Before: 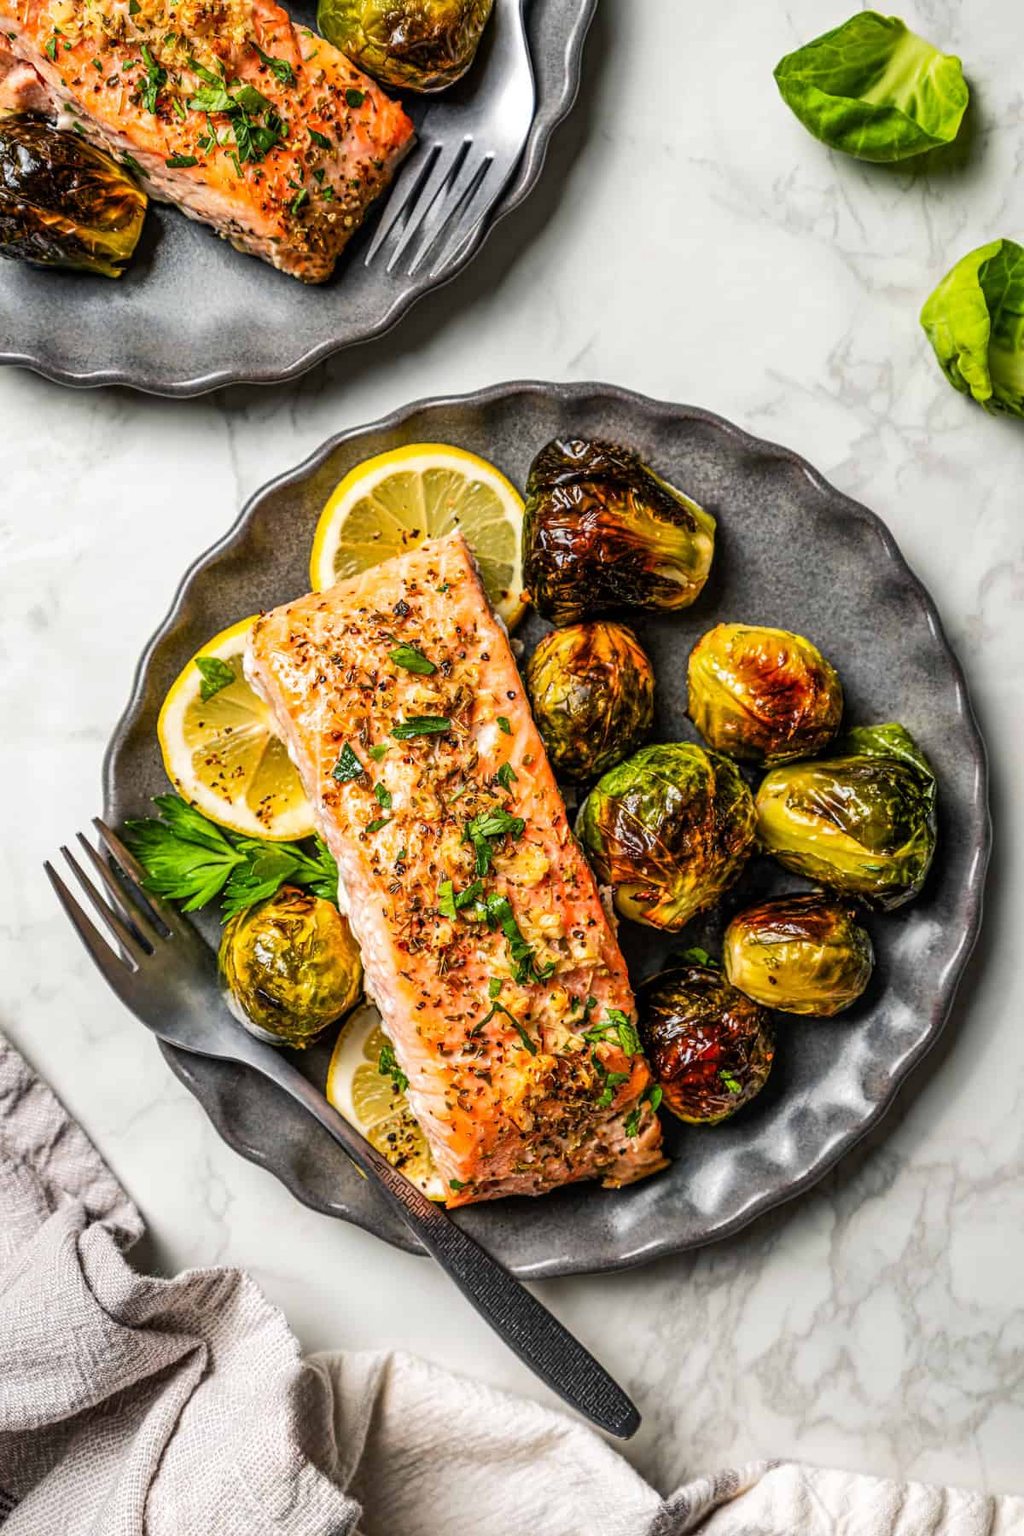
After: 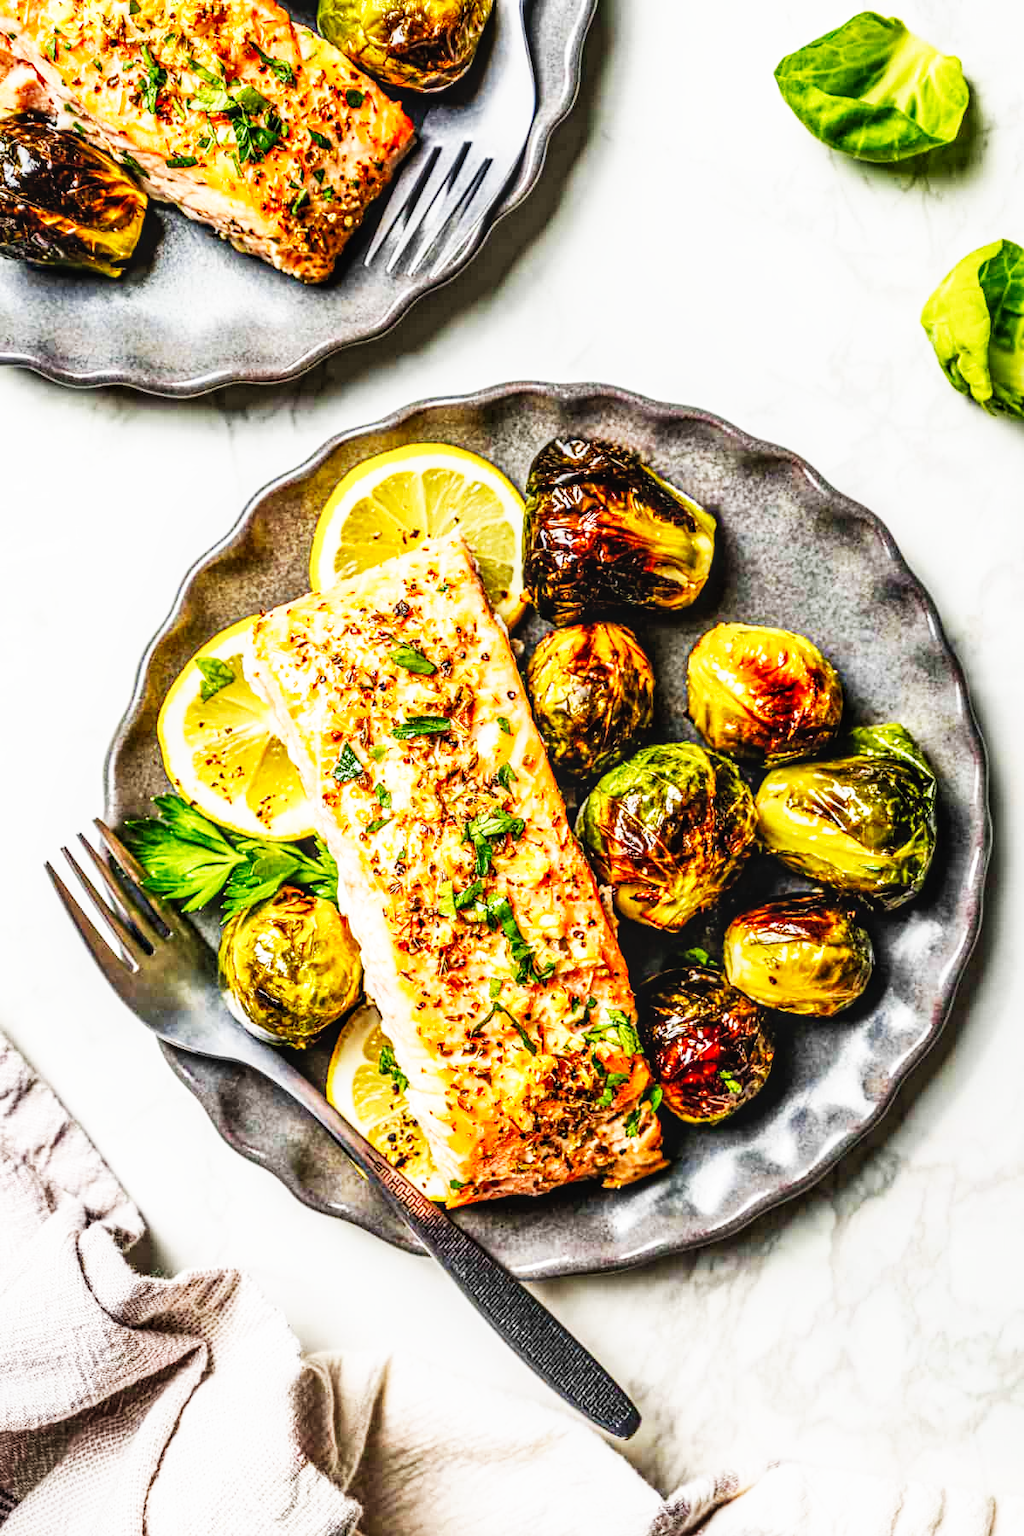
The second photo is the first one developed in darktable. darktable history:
velvia: on, module defaults
local contrast: on, module defaults
base curve: curves: ch0 [(0, 0) (0.007, 0.004) (0.027, 0.03) (0.046, 0.07) (0.207, 0.54) (0.442, 0.872) (0.673, 0.972) (1, 1)], preserve colors none
